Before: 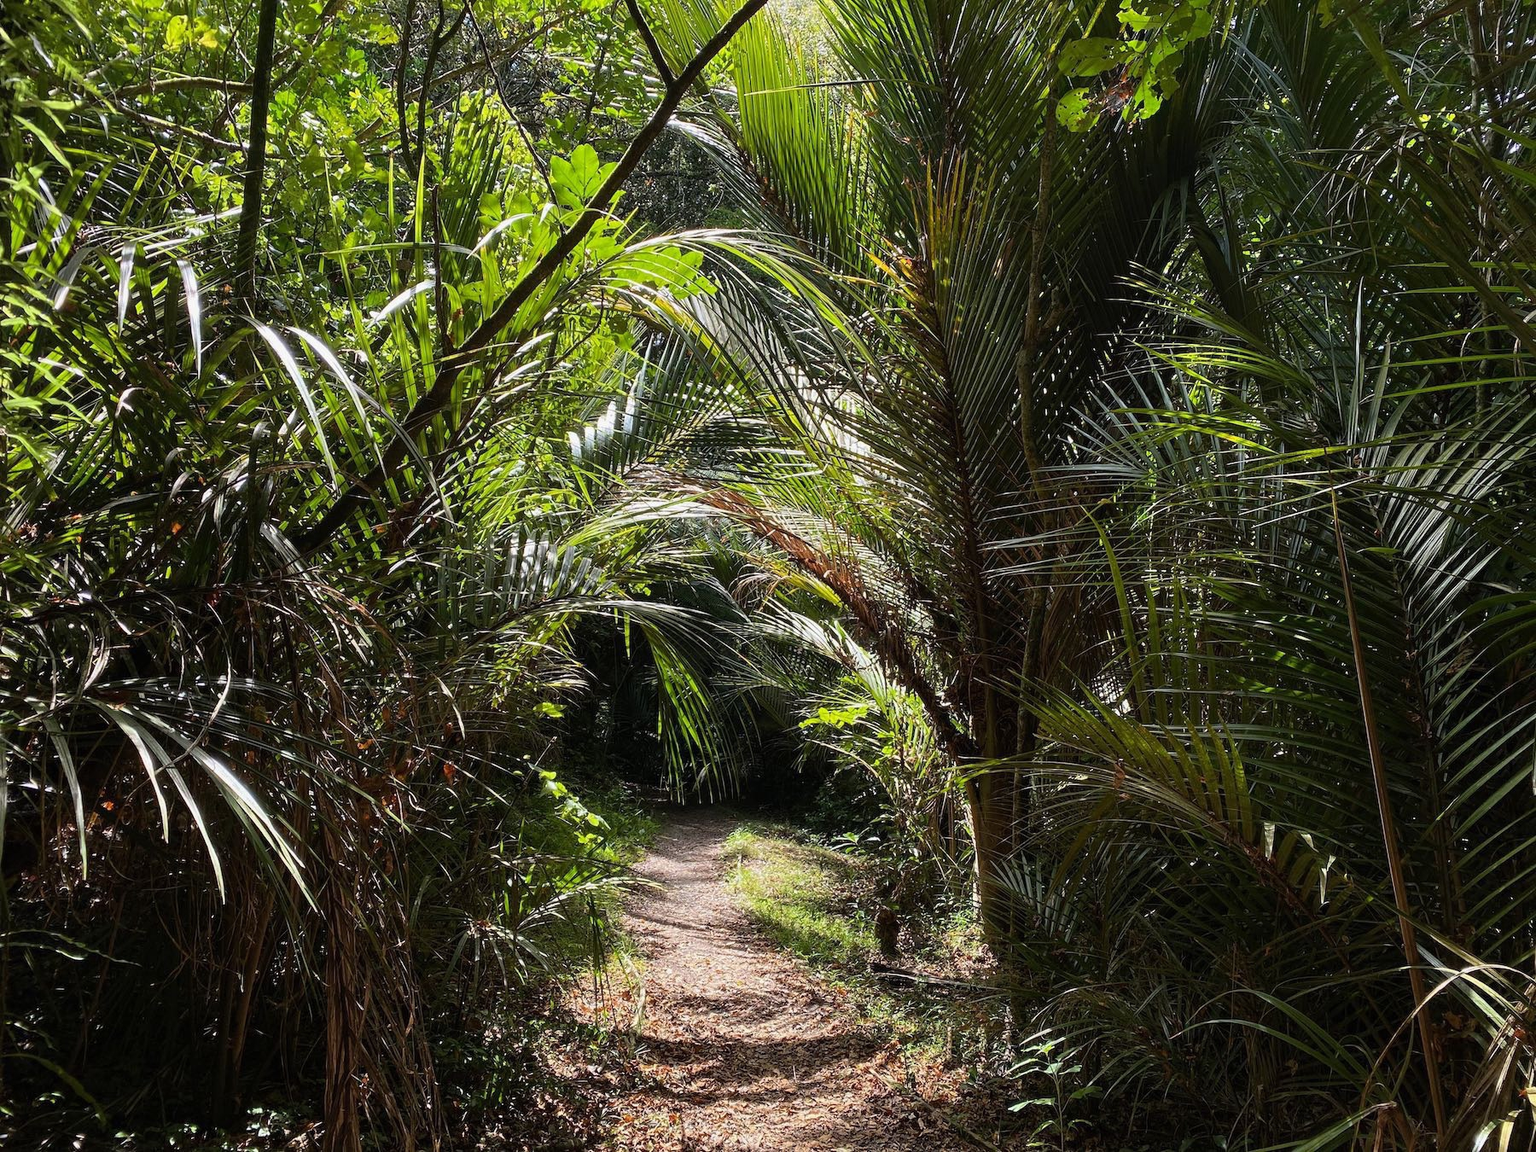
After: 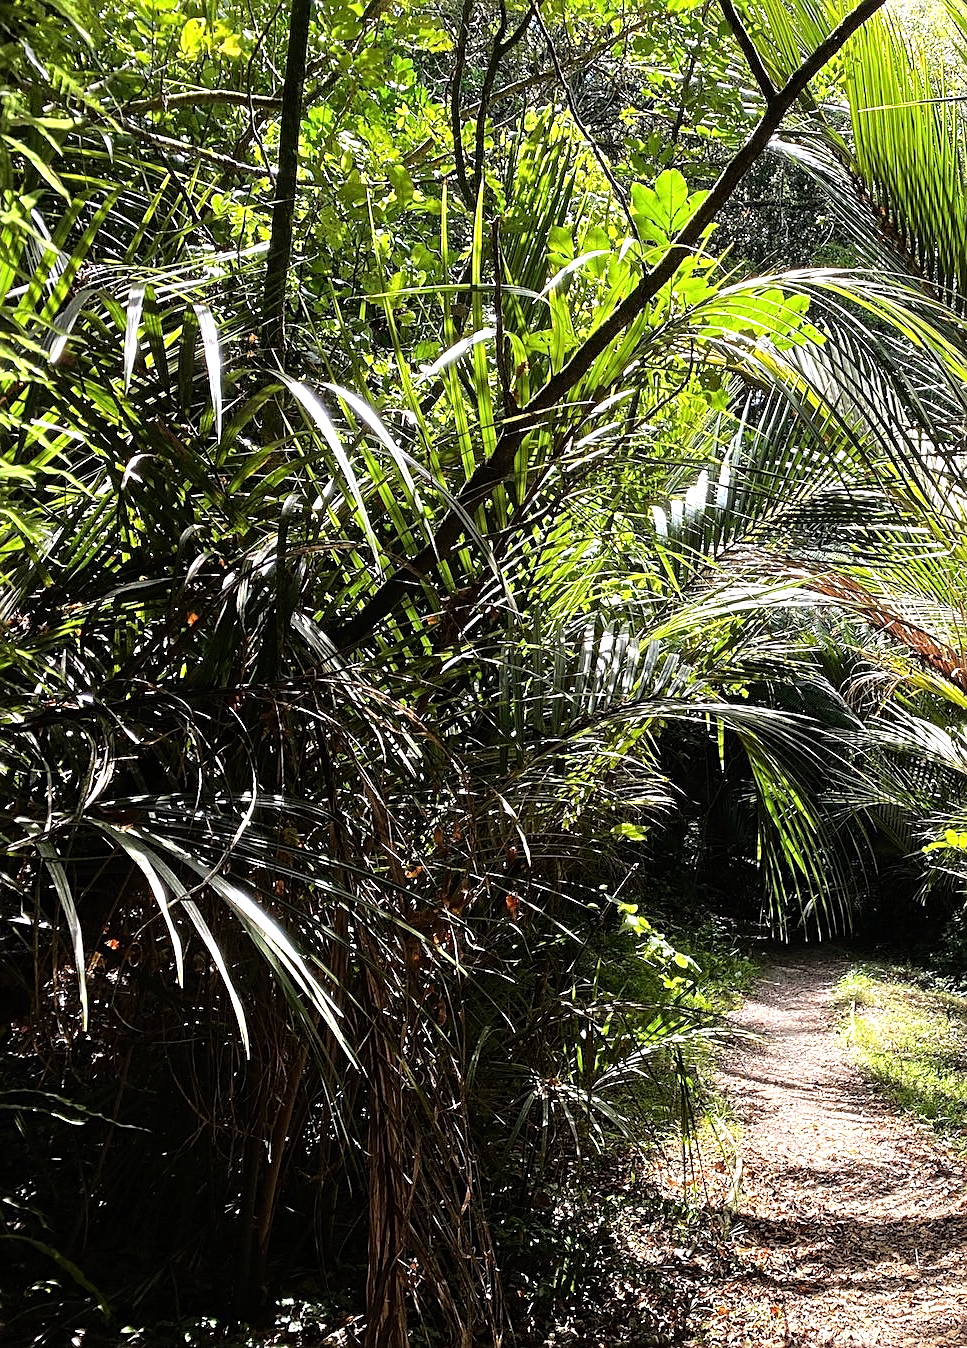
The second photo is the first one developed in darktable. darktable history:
sharpen: on, module defaults
tone equalizer: -8 EV -0.745 EV, -7 EV -0.71 EV, -6 EV -0.609 EV, -5 EV -0.409 EV, -3 EV 0.393 EV, -2 EV 0.6 EV, -1 EV 0.698 EV, +0 EV 0.761 EV
crop: left 0.791%, right 45.433%, bottom 0.092%
